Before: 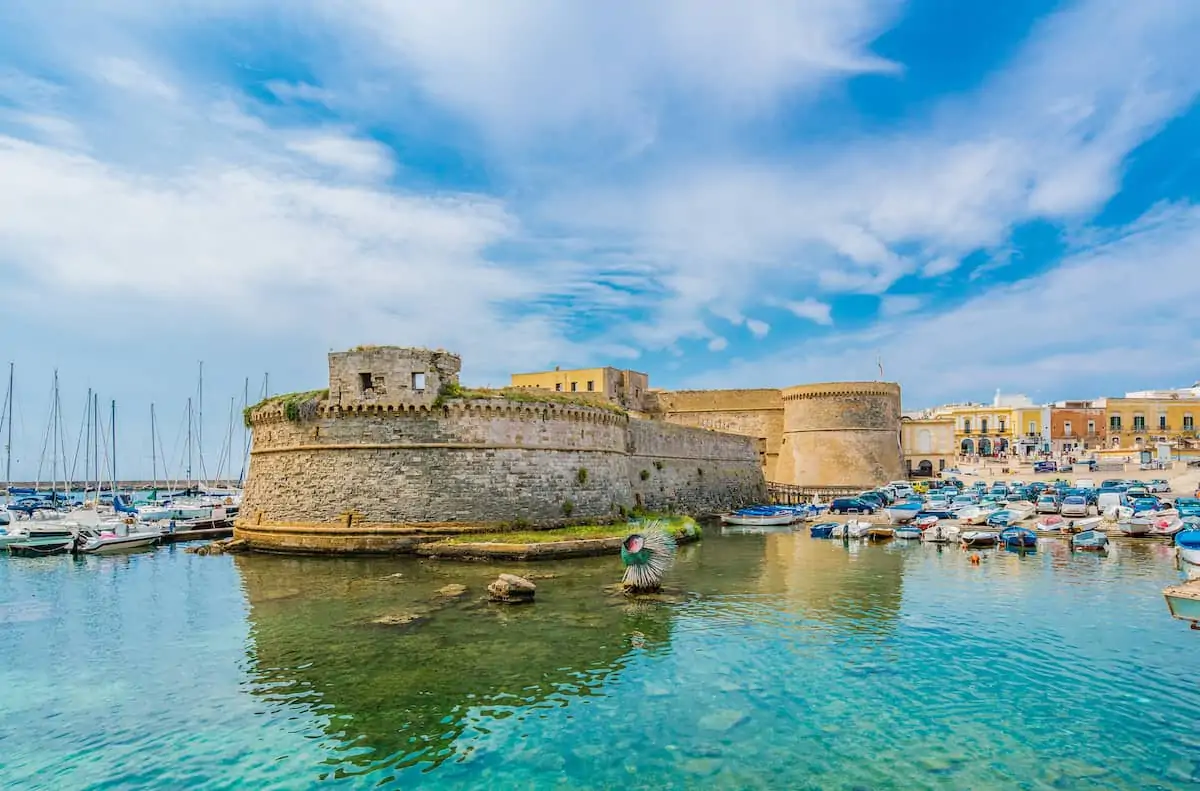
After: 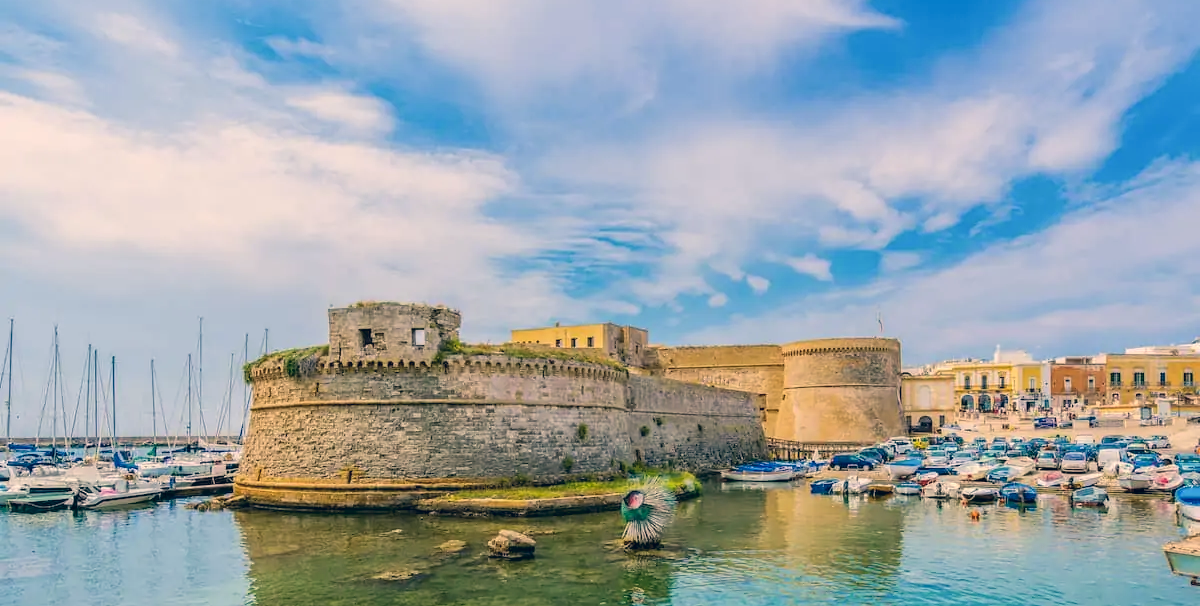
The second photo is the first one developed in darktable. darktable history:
crop: top 5.667%, bottom 17.637%
color correction: highlights a* 10.32, highlights b* 14.66, shadows a* -9.59, shadows b* -15.02
